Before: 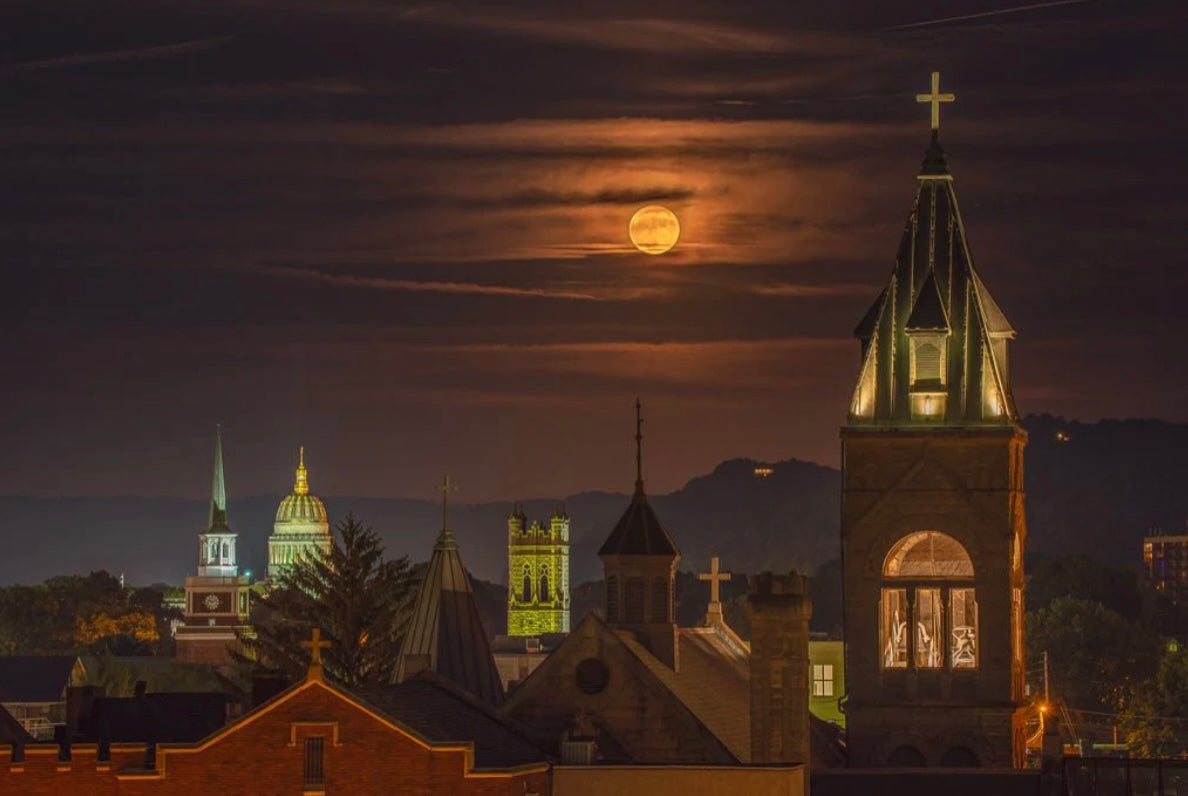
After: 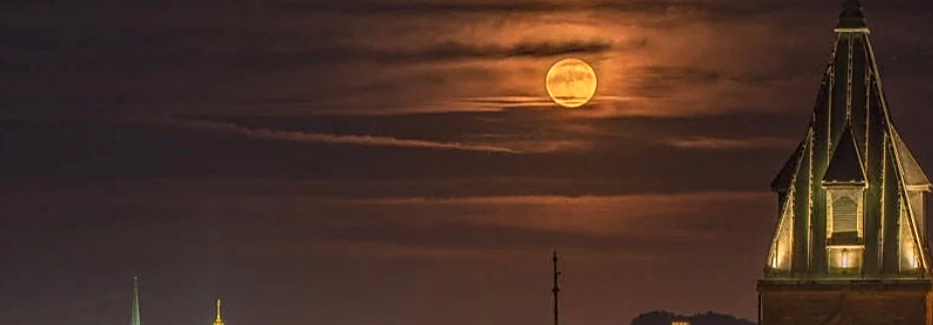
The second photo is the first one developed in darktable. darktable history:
local contrast: on, module defaults
crop: left 7.039%, top 18.499%, right 14.42%, bottom 40.601%
sharpen: on, module defaults
